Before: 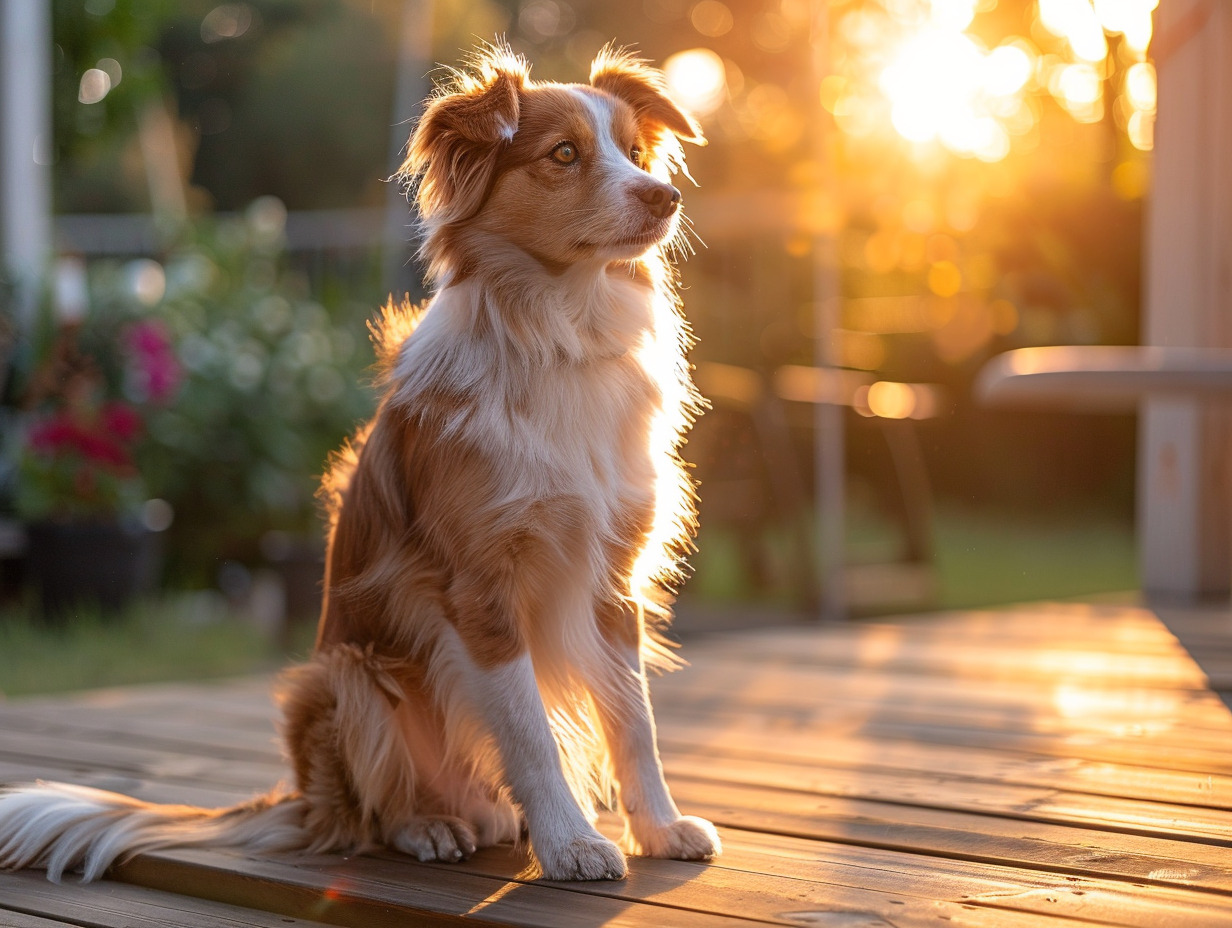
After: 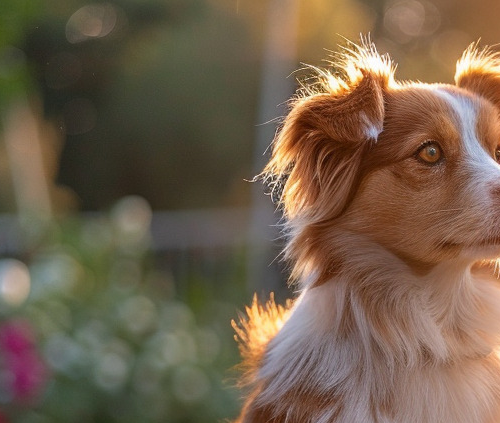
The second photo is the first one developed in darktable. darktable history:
crop and rotate: left 10.999%, top 0.056%, right 48.372%, bottom 54.28%
